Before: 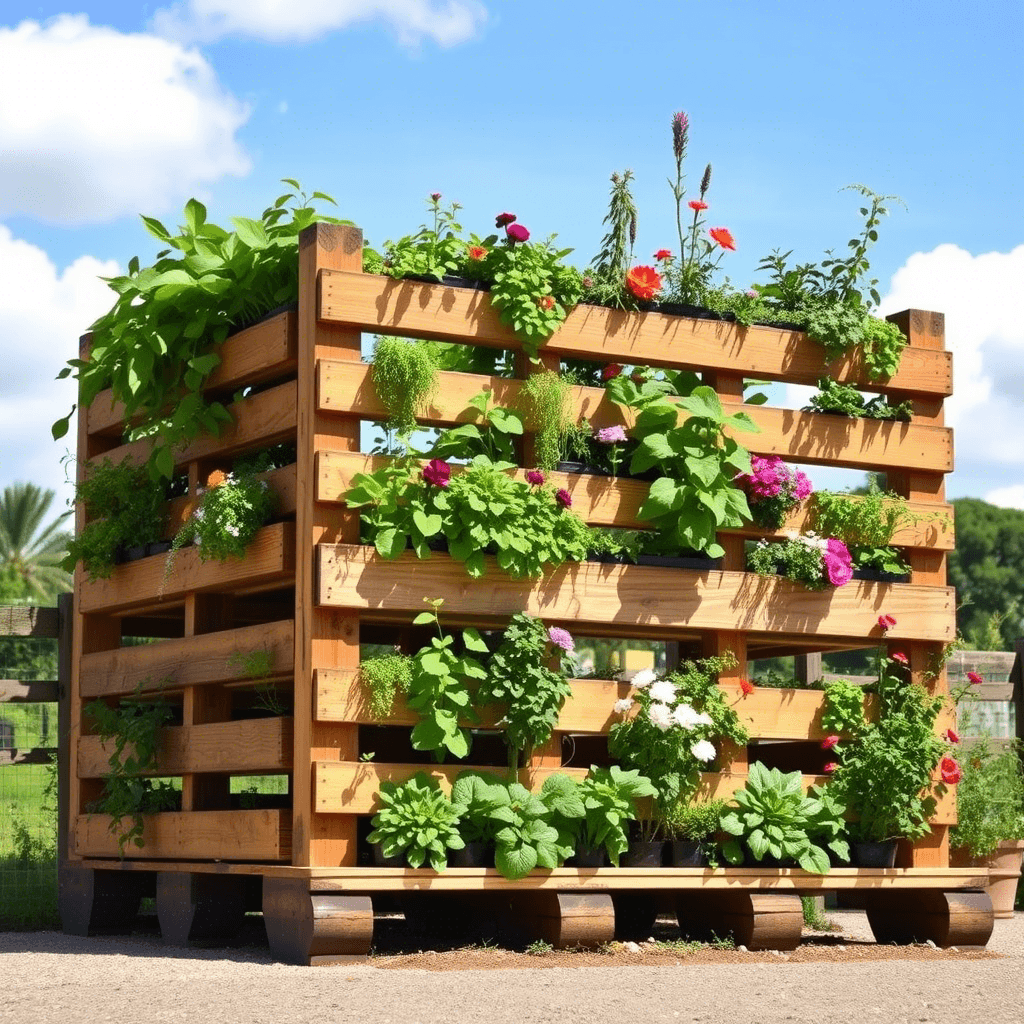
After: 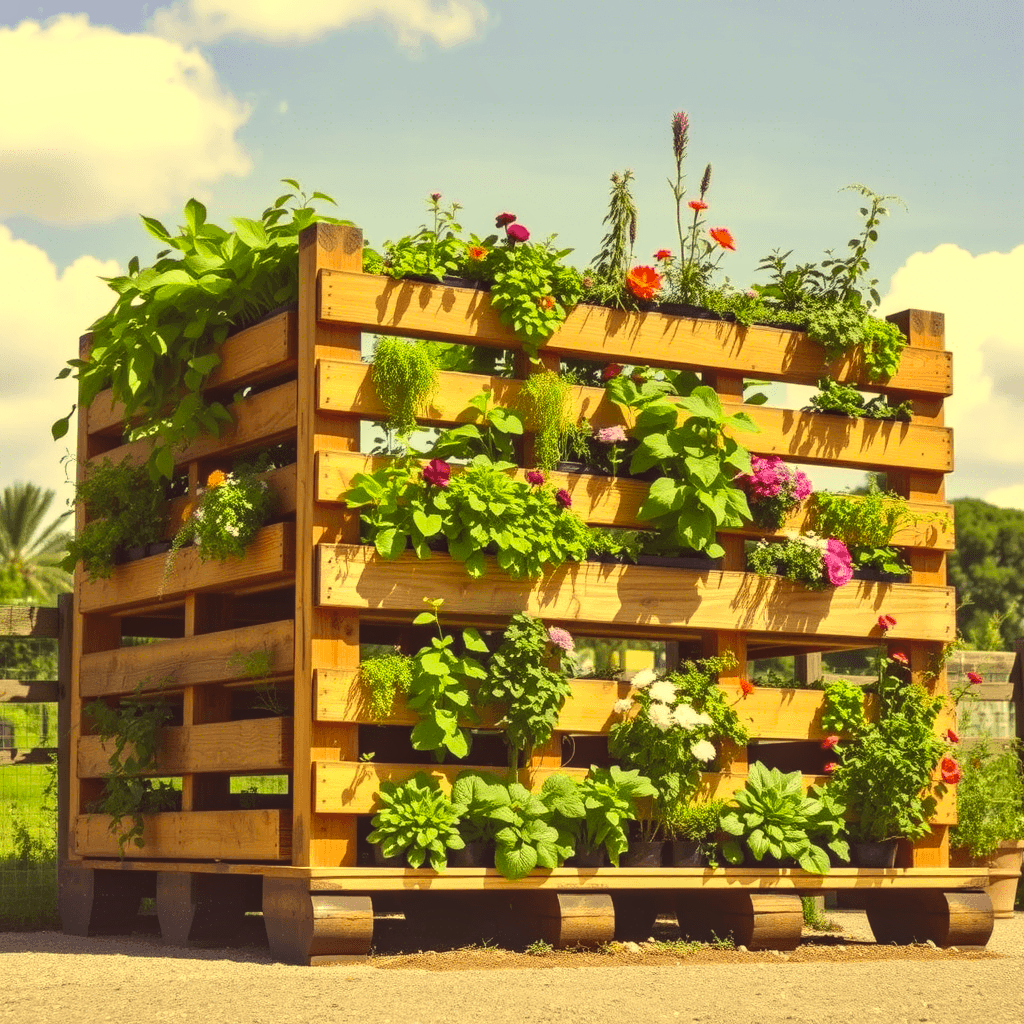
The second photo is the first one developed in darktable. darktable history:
color correction: highlights a* -0.482, highlights b* 40, shadows a* 9.8, shadows b* -0.161
color balance: lift [1.007, 1, 1, 1], gamma [1.097, 1, 1, 1]
local contrast: on, module defaults
